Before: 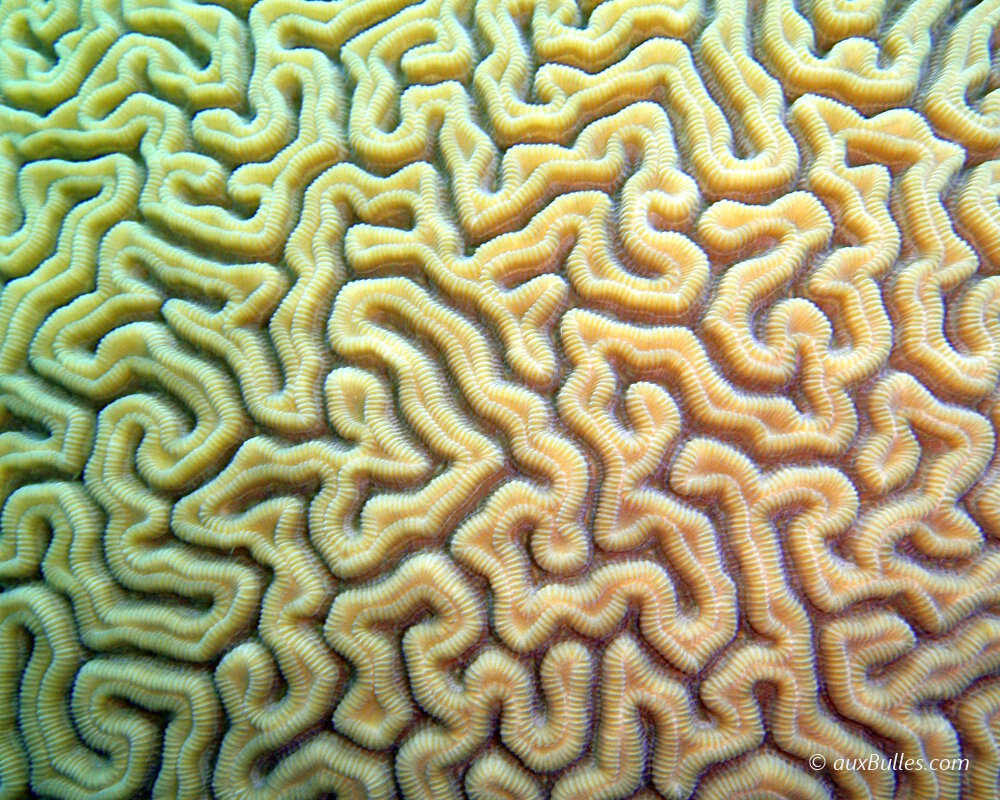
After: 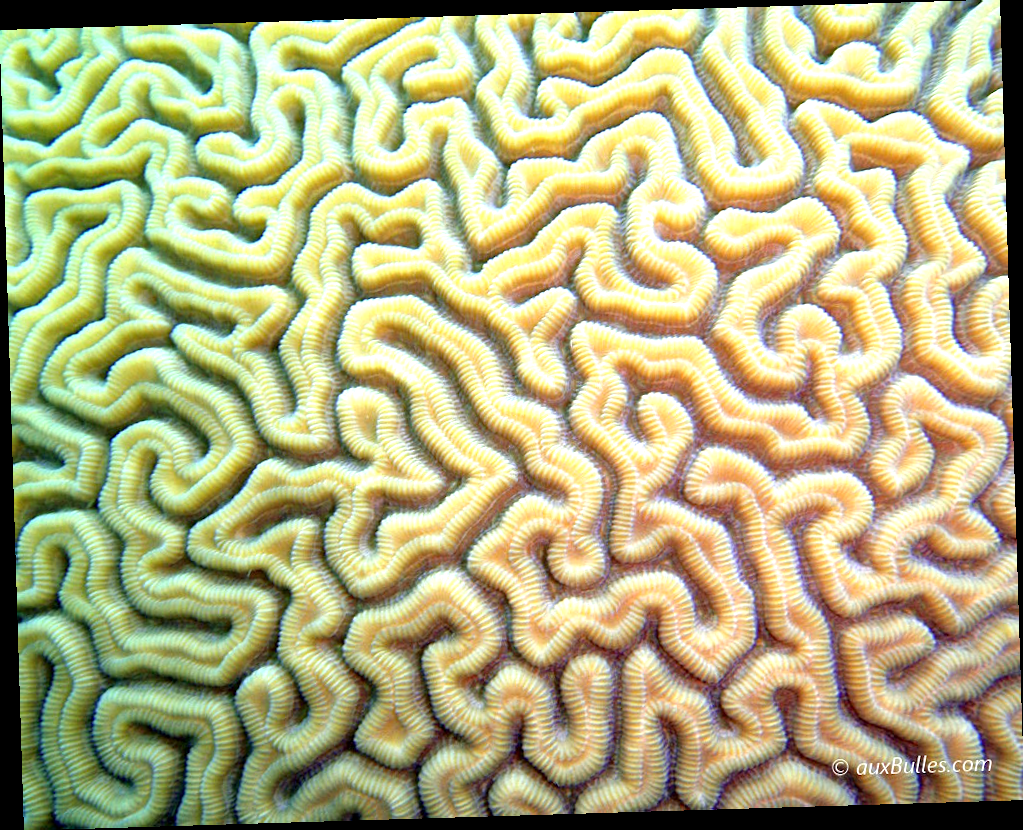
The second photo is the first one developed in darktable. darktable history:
exposure: black level correction 0.001, exposure 0.5 EV, compensate exposure bias true, compensate highlight preservation false
rotate and perspective: rotation -1.75°, automatic cropping off
